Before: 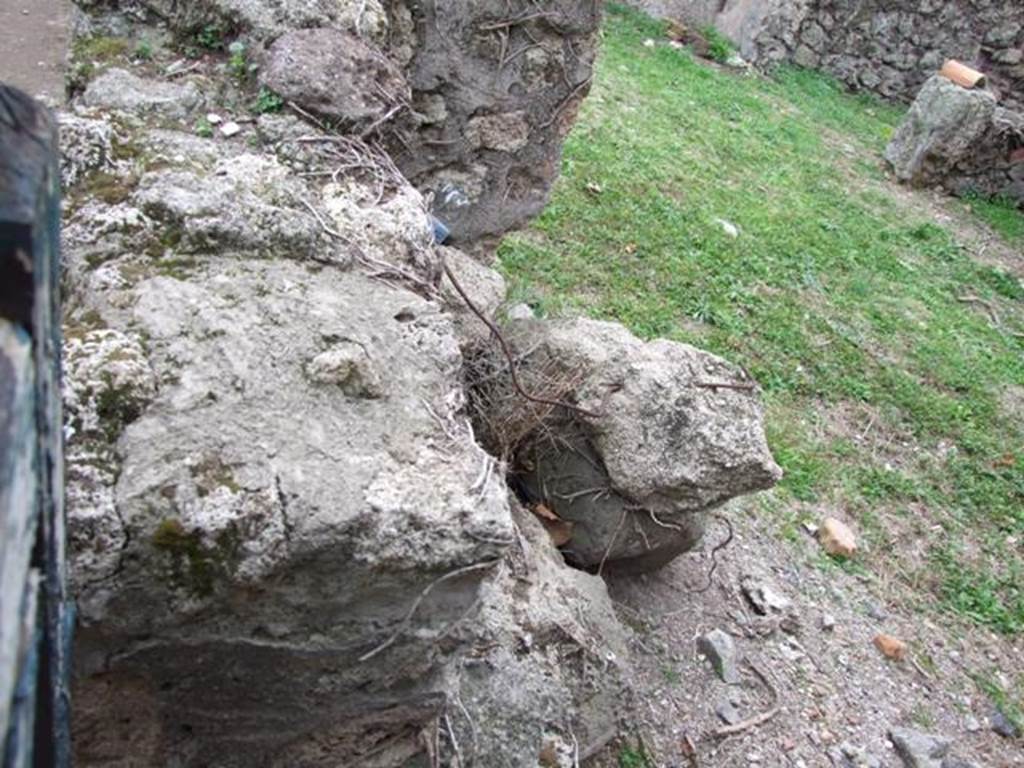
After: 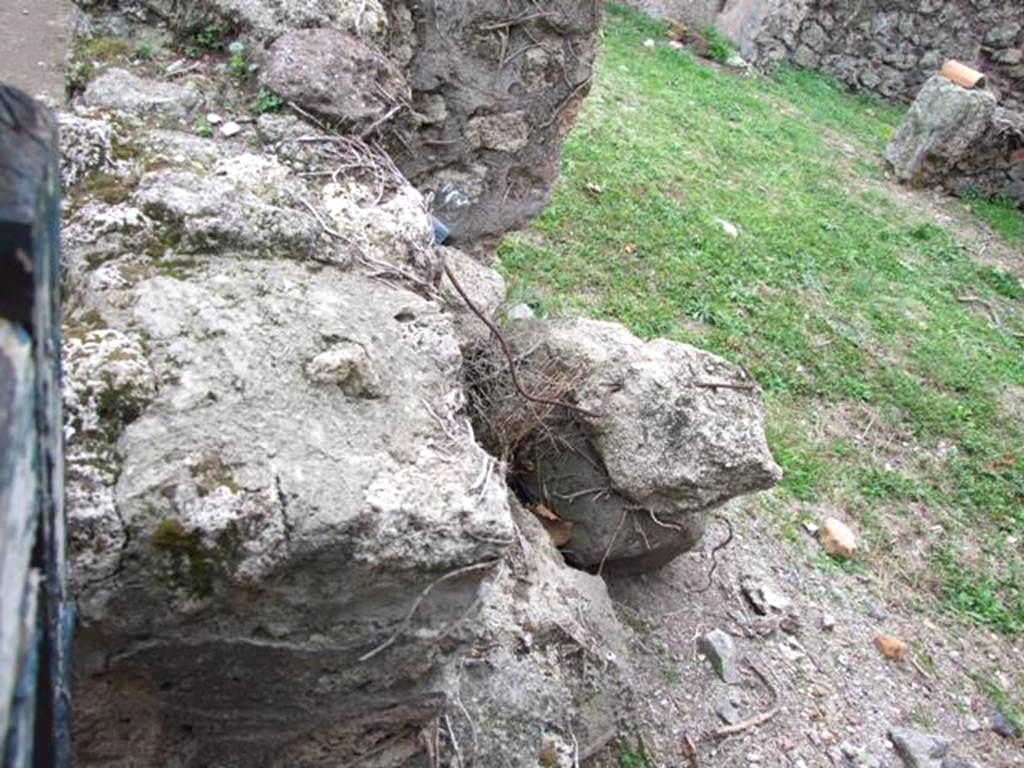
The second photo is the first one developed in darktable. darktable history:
exposure: exposure 0.21 EV, compensate highlight preservation false
